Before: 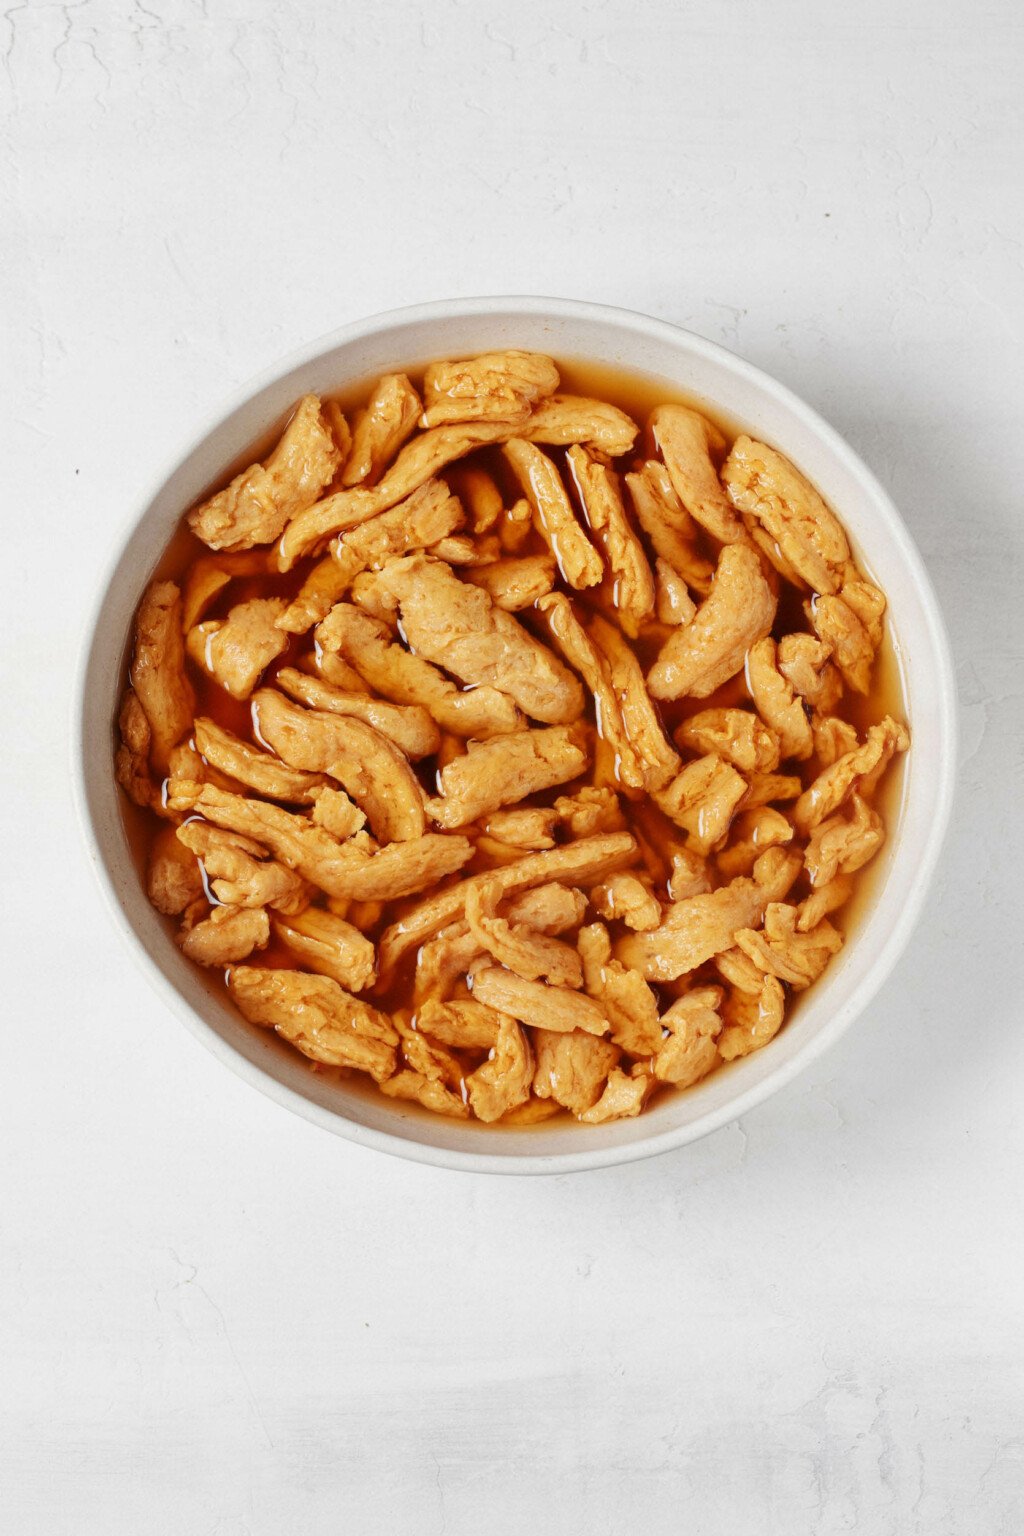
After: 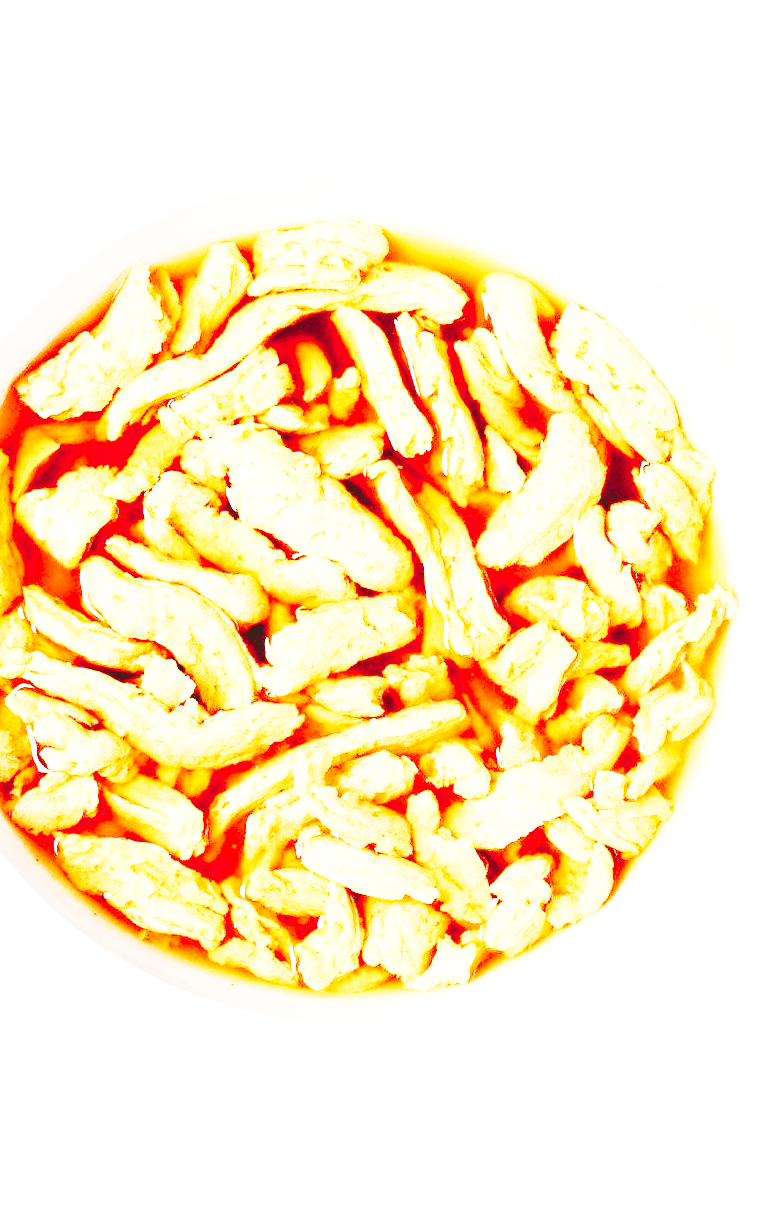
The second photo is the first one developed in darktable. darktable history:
crop: left 16.768%, top 8.653%, right 8.362%, bottom 12.485%
exposure: black level correction 0, exposure 1.2 EV, compensate highlight preservation false
sharpen: radius 1, threshold 1
tone curve: curves: ch0 [(0, 0) (0.003, 0.037) (0.011, 0.061) (0.025, 0.104) (0.044, 0.145) (0.069, 0.145) (0.1, 0.127) (0.136, 0.175) (0.177, 0.207) (0.224, 0.252) (0.277, 0.341) (0.335, 0.446) (0.399, 0.554) (0.468, 0.658) (0.543, 0.757) (0.623, 0.843) (0.709, 0.919) (0.801, 0.958) (0.898, 0.975) (1, 1)], preserve colors none
base curve: curves: ch0 [(0, 0) (0.028, 0.03) (0.121, 0.232) (0.46, 0.748) (0.859, 0.968) (1, 1)], preserve colors none
